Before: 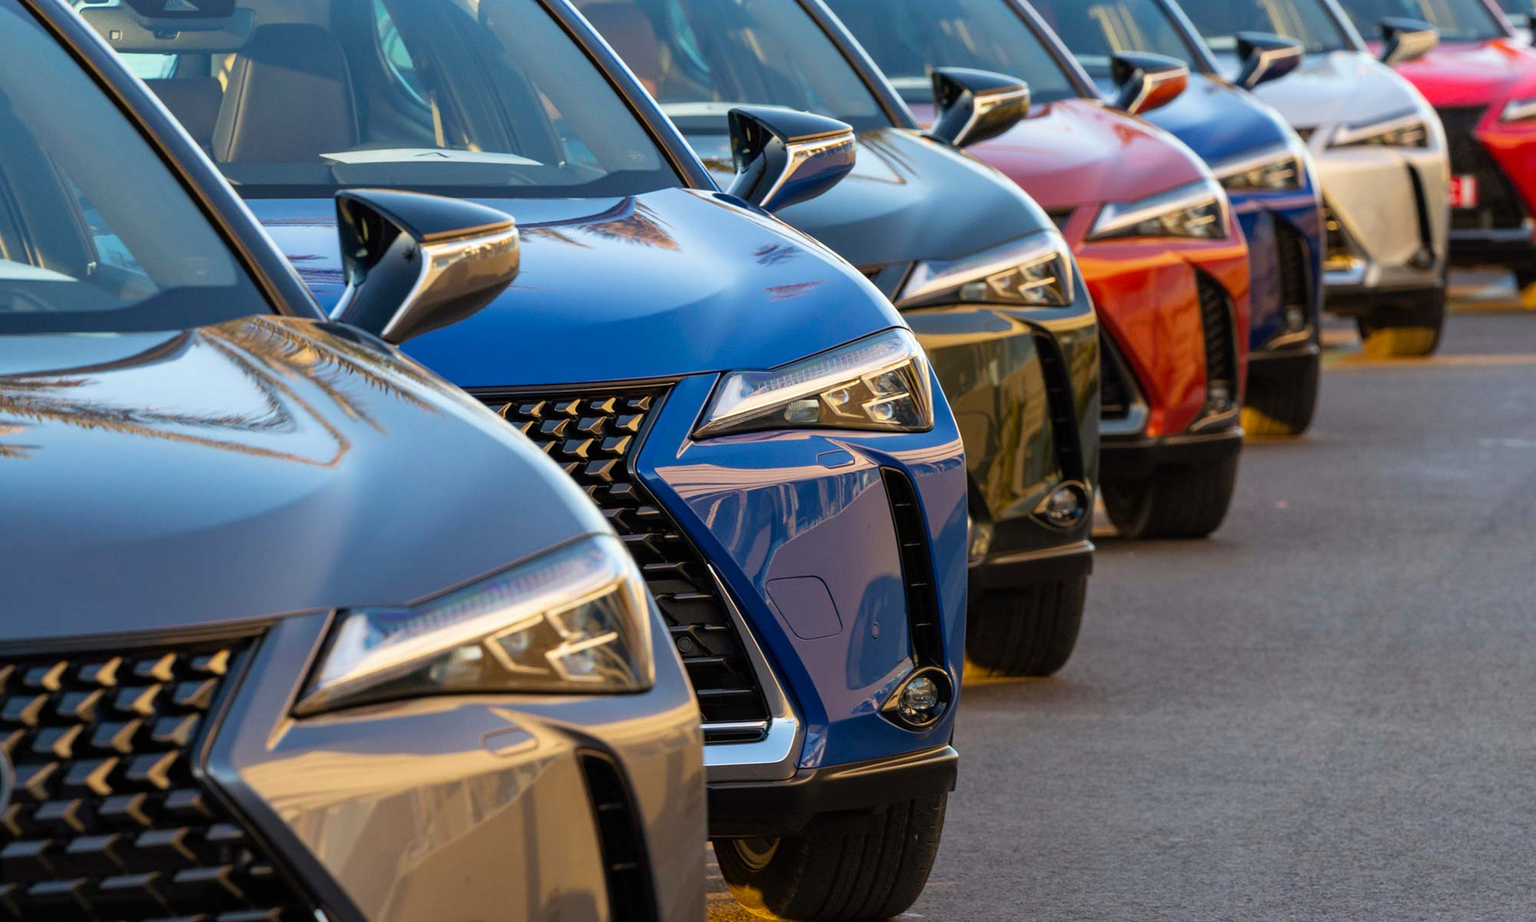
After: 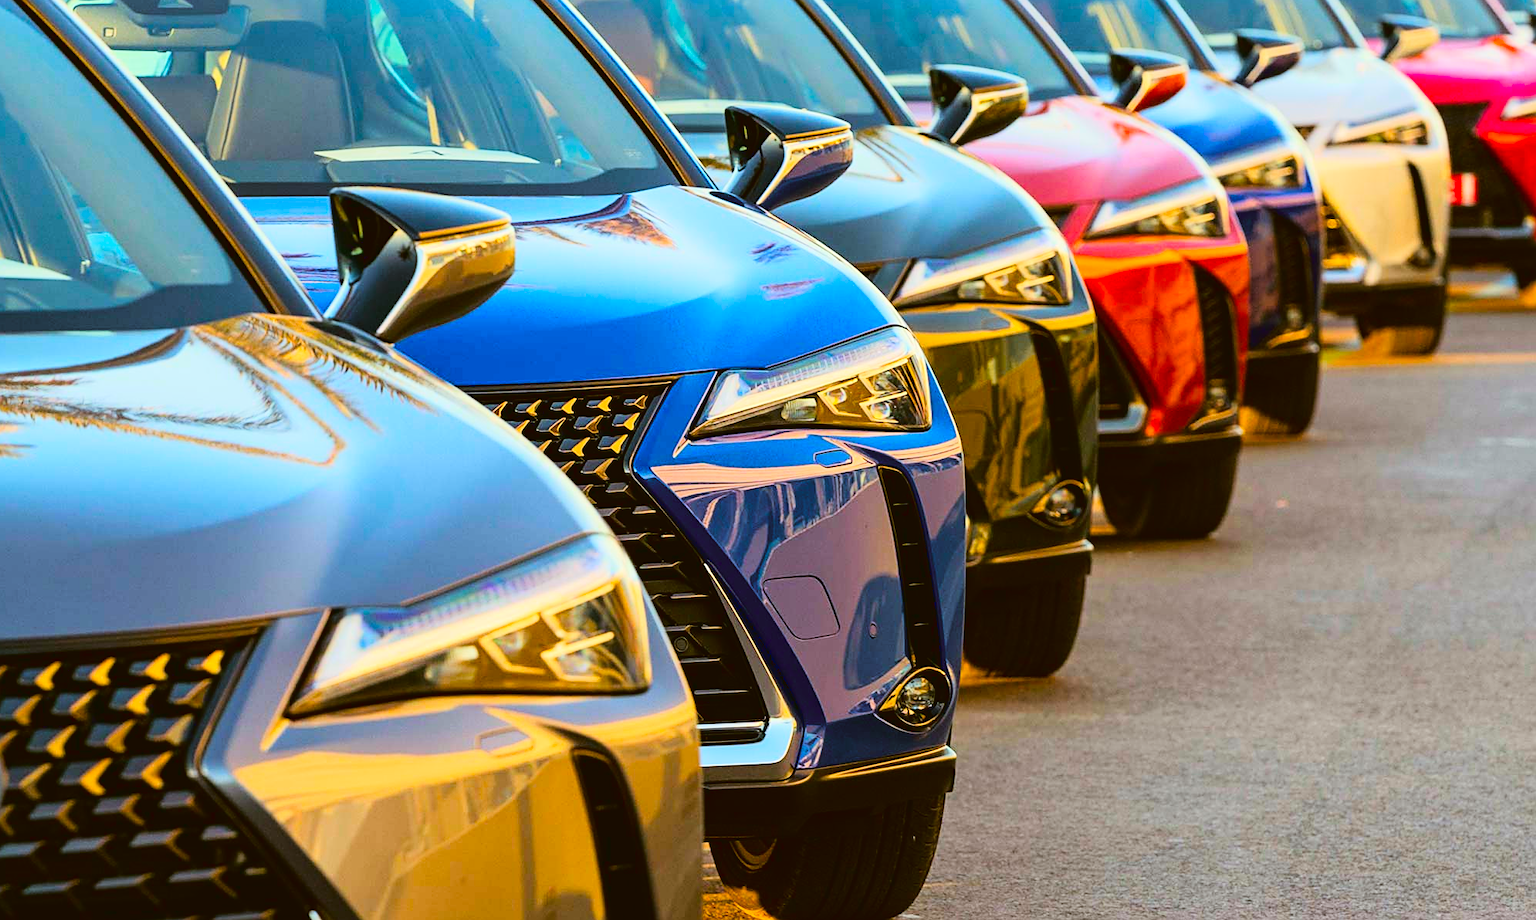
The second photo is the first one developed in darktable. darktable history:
contrast brightness saturation: contrast 0.034, brightness 0.061, saturation 0.126
tone curve: curves: ch0 [(0, 0.036) (0.037, 0.042) (0.184, 0.146) (0.438, 0.521) (0.54, 0.668) (0.698, 0.835) (0.856, 0.92) (1, 0.98)]; ch1 [(0, 0) (0.393, 0.415) (0.447, 0.448) (0.482, 0.459) (0.509, 0.496) (0.527, 0.525) (0.571, 0.602) (0.619, 0.671) (0.715, 0.729) (1, 1)]; ch2 [(0, 0) (0.369, 0.388) (0.449, 0.454) (0.499, 0.5) (0.521, 0.517) (0.53, 0.544) (0.561, 0.607) (0.674, 0.735) (1, 1)], color space Lab, linked channels, preserve colors none
sharpen: on, module defaults
color balance rgb: shadows lift › chroma 1.042%, shadows lift › hue 30.08°, linear chroma grading › shadows 31.292%, linear chroma grading › global chroma -1.525%, linear chroma grading › mid-tones 3.852%, perceptual saturation grading › global saturation 19.634%, global vibrance 15.642%
crop and rotate: left 0.497%, top 0.333%, bottom 0.297%
color correction: highlights a* -1.44, highlights b* 10.04, shadows a* 0.252, shadows b* 19.68
